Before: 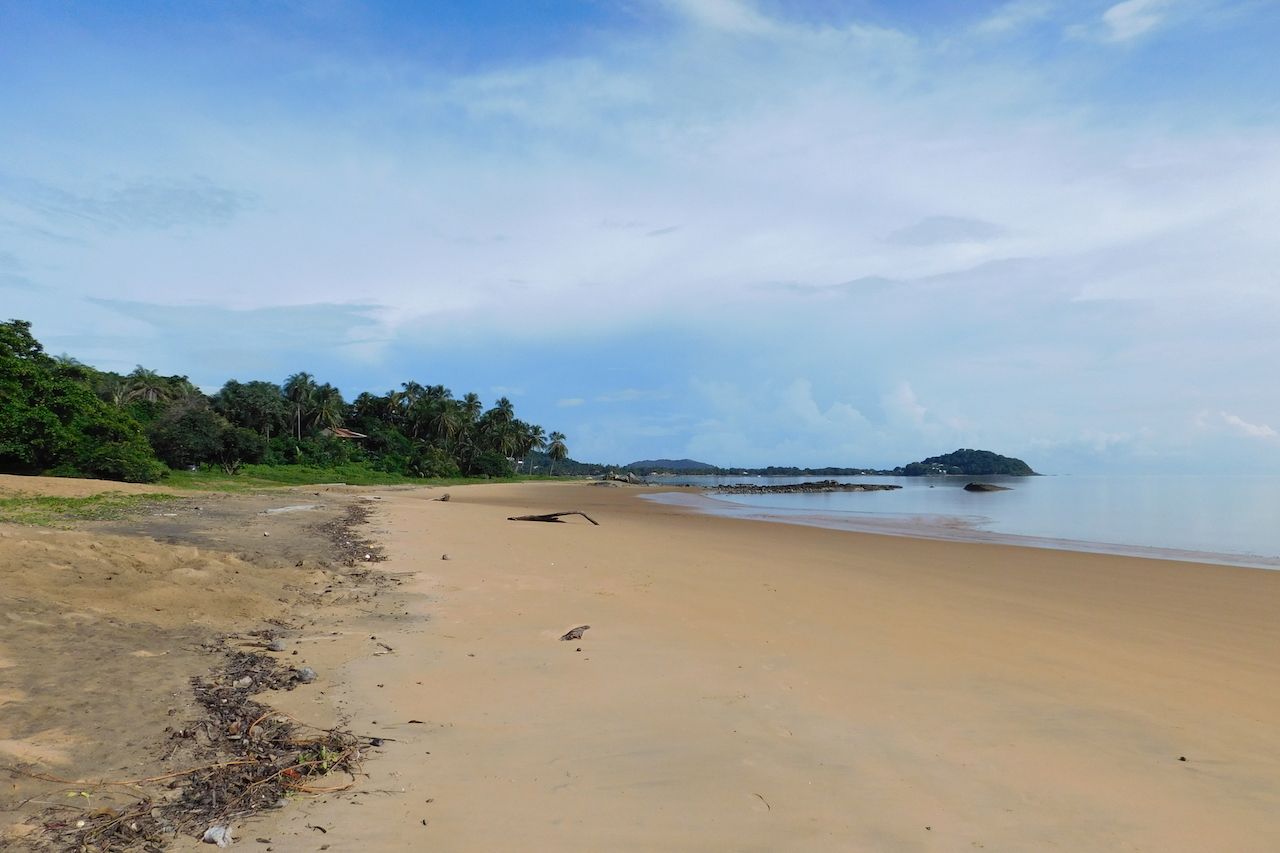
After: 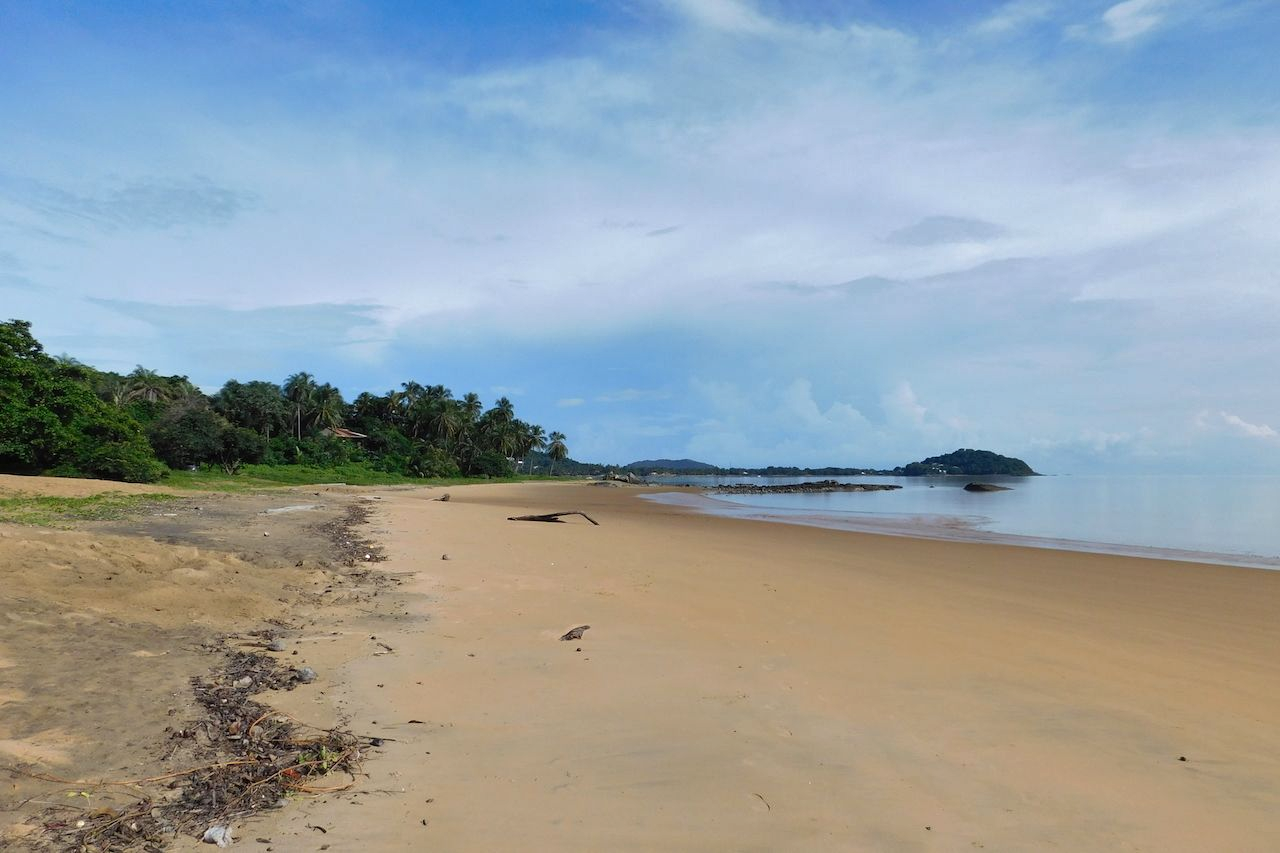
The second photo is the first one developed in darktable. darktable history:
exposure: exposure 0.127 EV, compensate highlight preservation false
shadows and highlights: soften with gaussian
